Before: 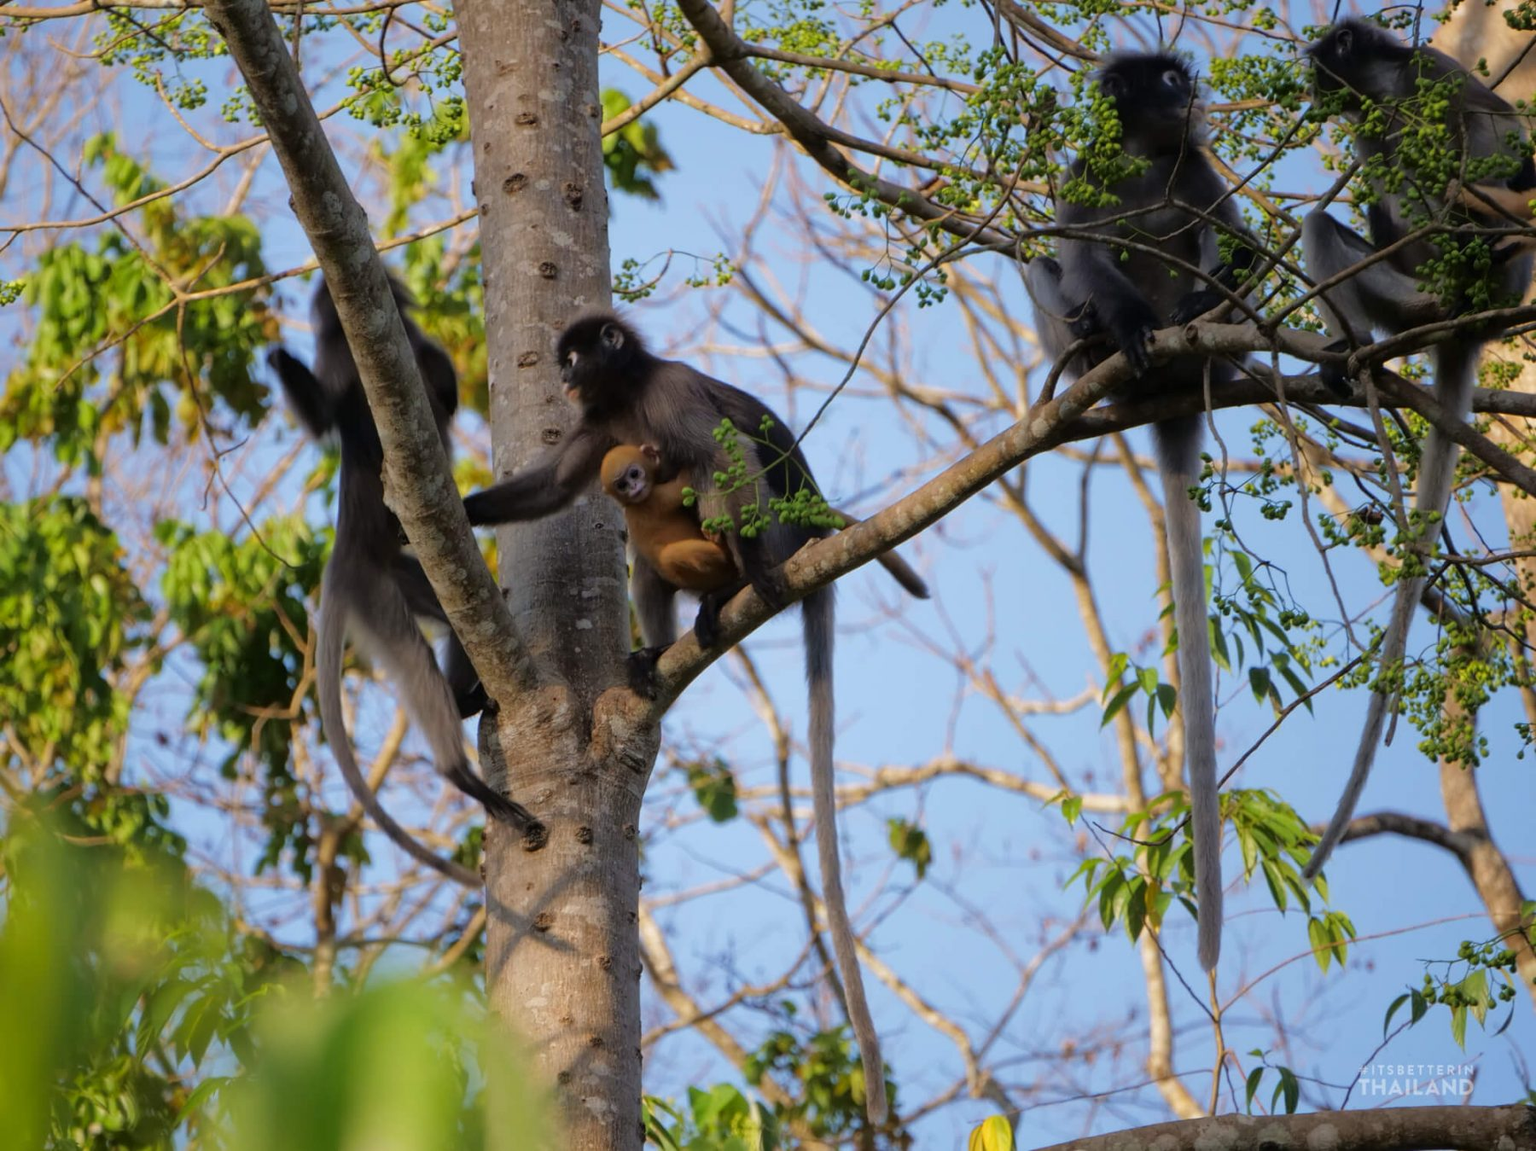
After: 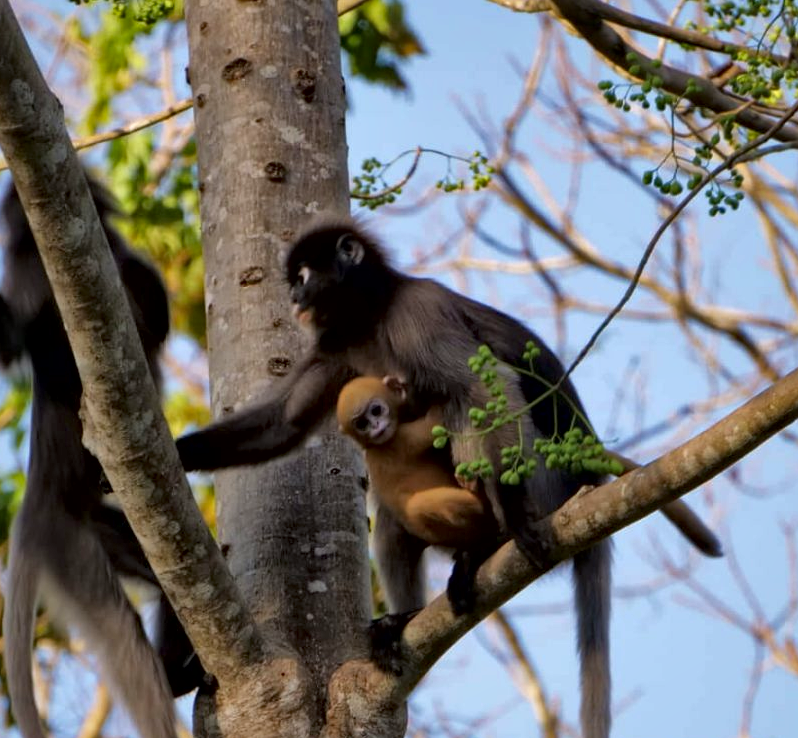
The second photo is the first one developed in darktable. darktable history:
local contrast: mode bilateral grid, contrast 25, coarseness 60, detail 152%, midtone range 0.2
haze removal: compatibility mode true, adaptive false
crop: left 20.396%, top 10.796%, right 35.226%, bottom 34.486%
